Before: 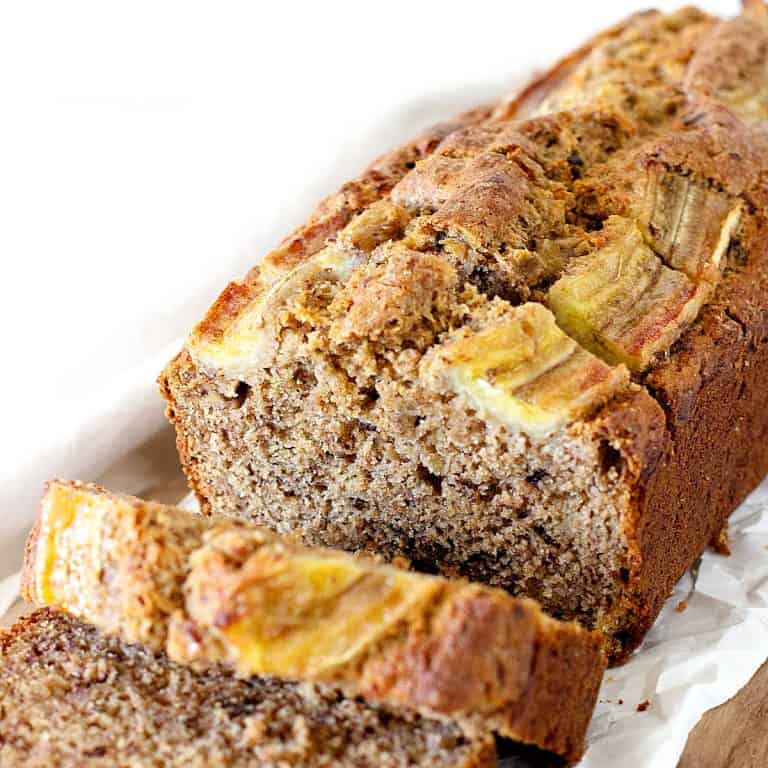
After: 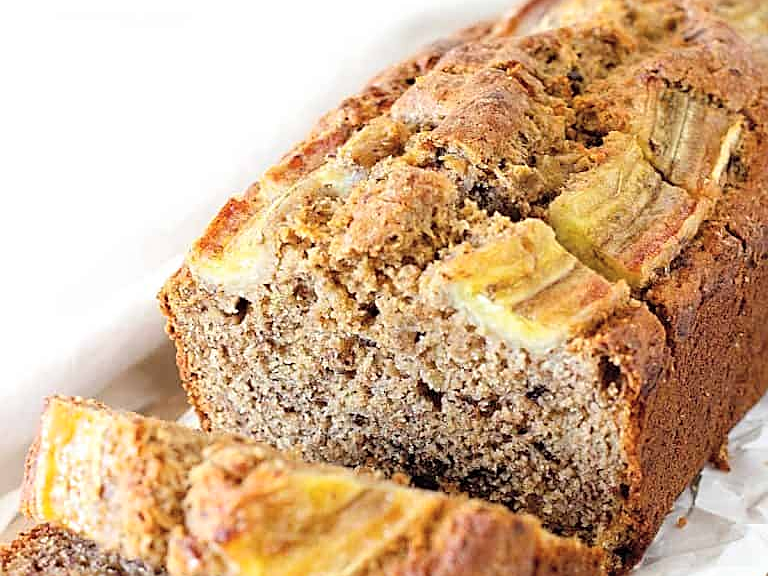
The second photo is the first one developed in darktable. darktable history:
crop: top 11.038%, bottom 13.962%
sharpen: on, module defaults
contrast brightness saturation: brightness 0.13
